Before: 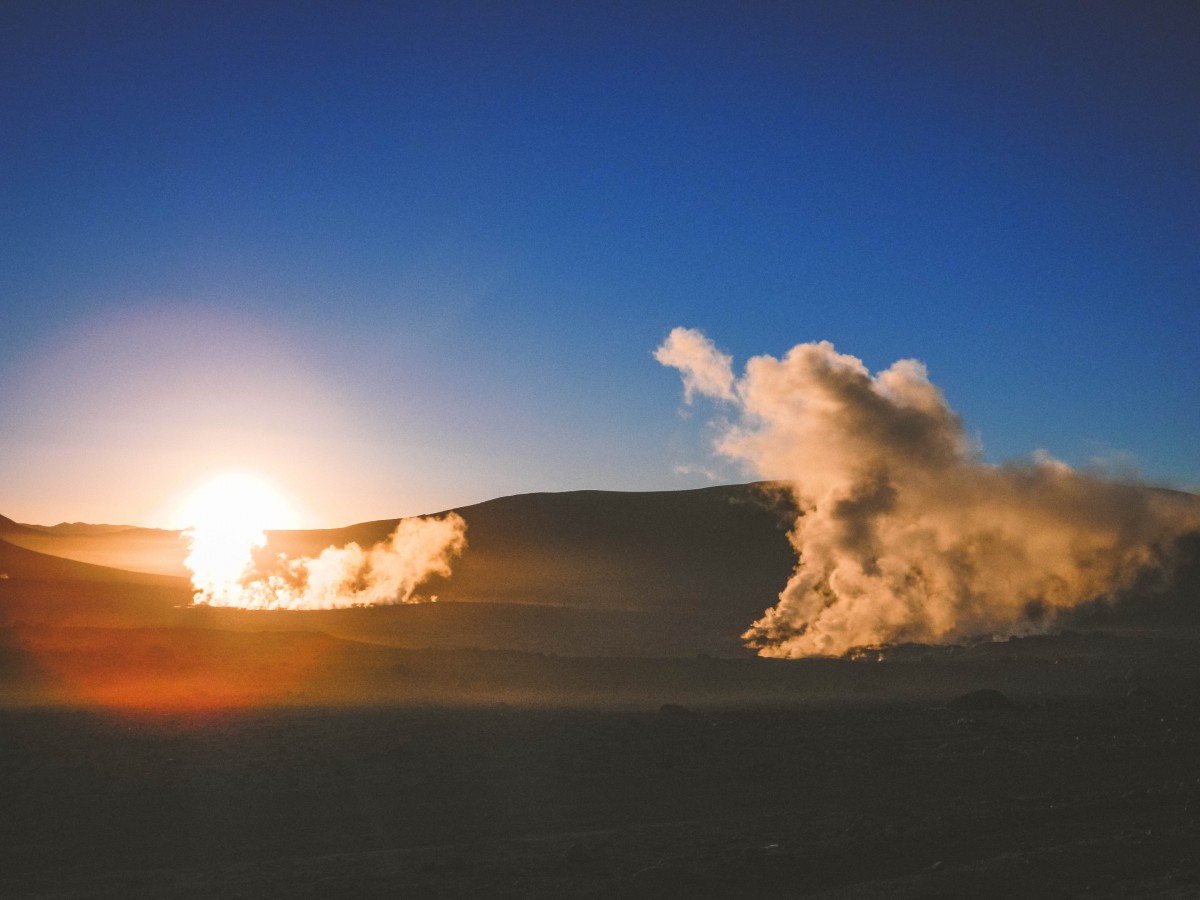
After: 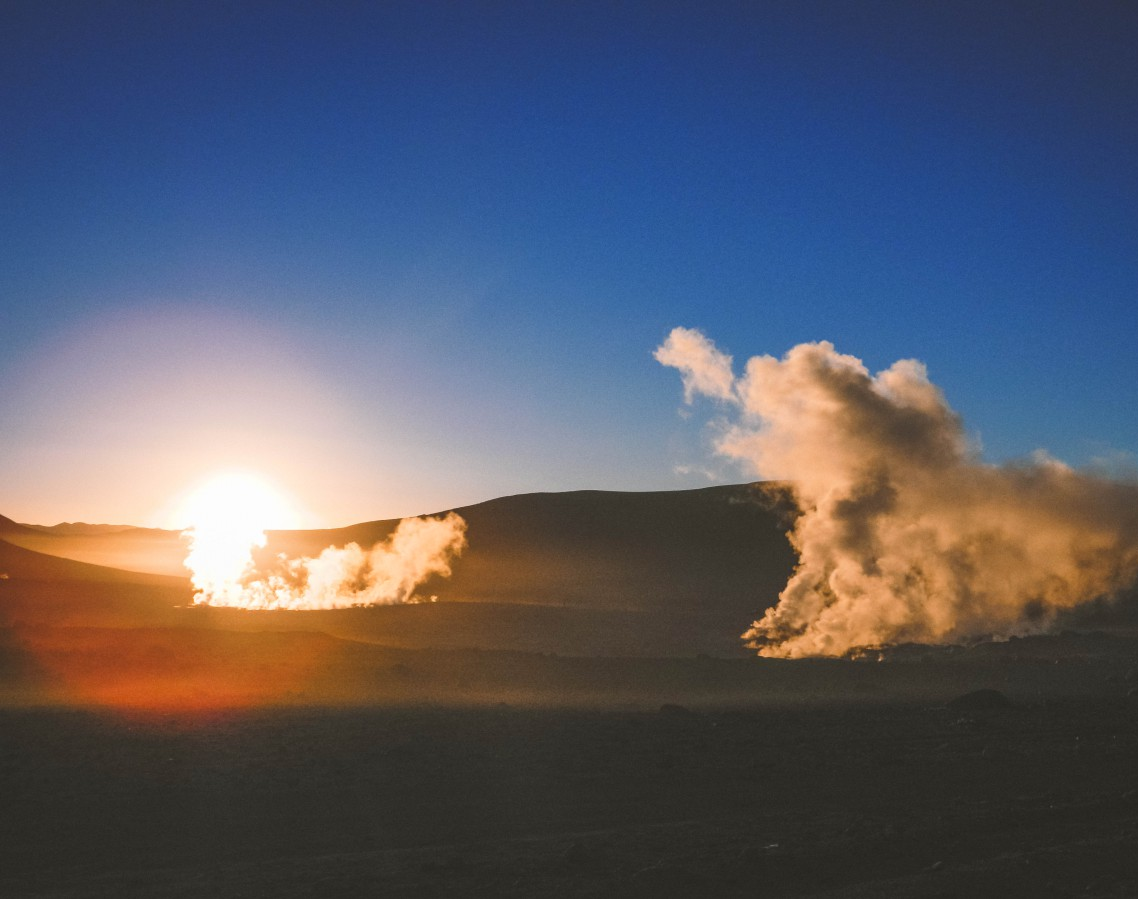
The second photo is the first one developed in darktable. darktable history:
crop and rotate: right 5.167%
tone equalizer: on, module defaults
